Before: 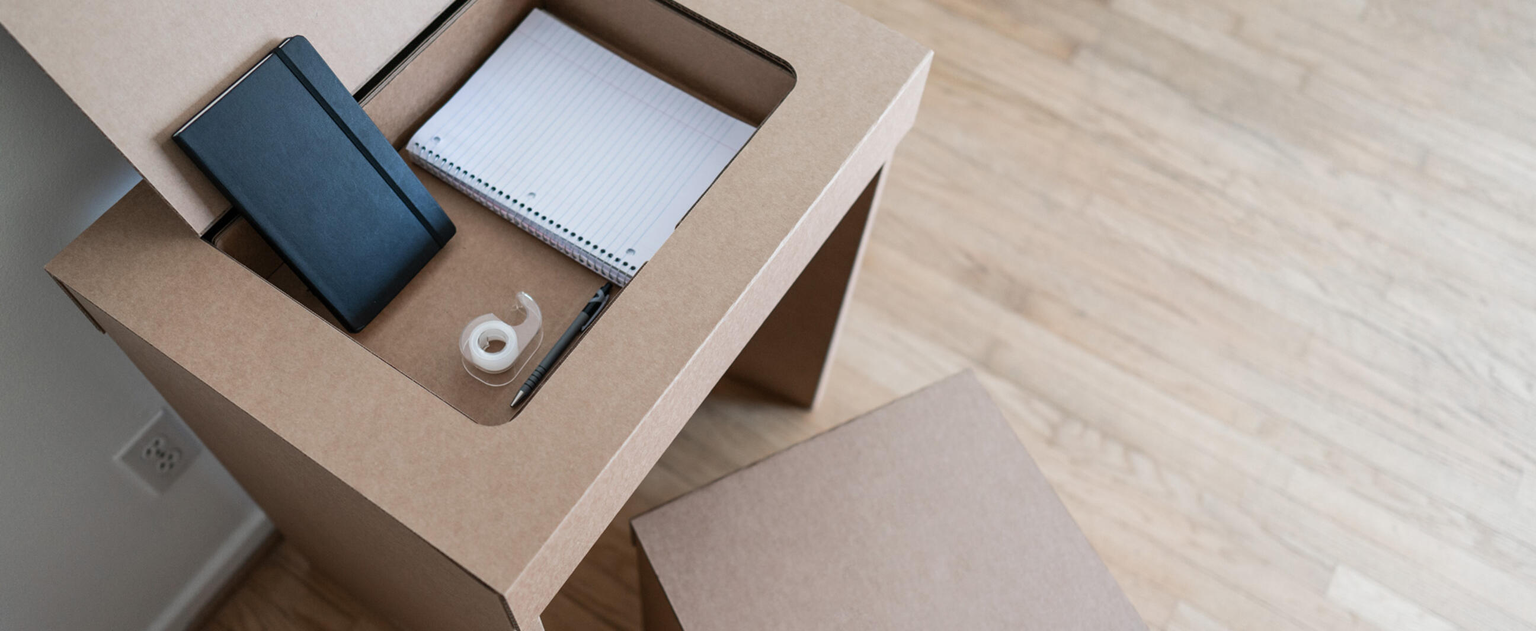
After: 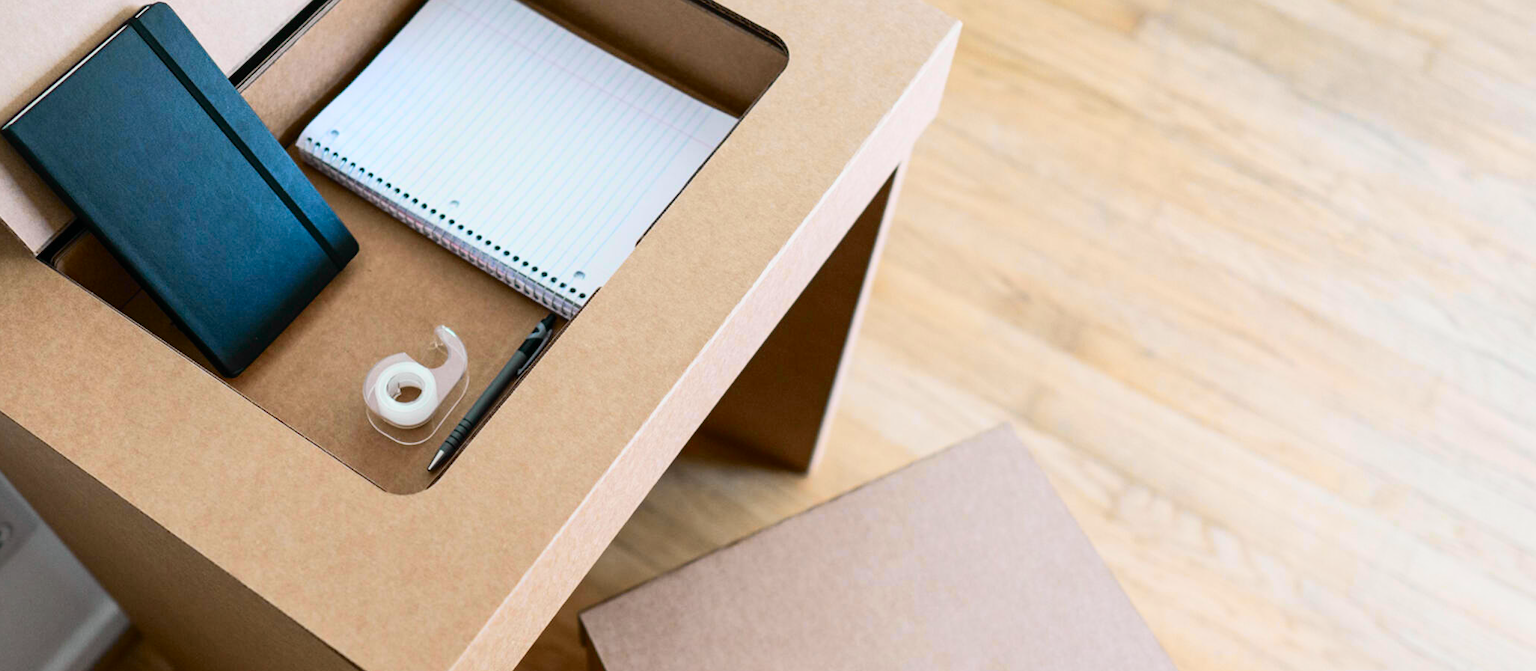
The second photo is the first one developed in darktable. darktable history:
tone curve: curves: ch0 [(0, 0.003) (0.044, 0.032) (0.12, 0.089) (0.19, 0.164) (0.269, 0.269) (0.473, 0.533) (0.595, 0.695) (0.718, 0.823) (0.855, 0.931) (1, 0.982)]; ch1 [(0, 0) (0.243, 0.245) (0.427, 0.387) (0.493, 0.481) (0.501, 0.5) (0.521, 0.528) (0.554, 0.586) (0.607, 0.655) (0.671, 0.735) (0.796, 0.85) (1, 1)]; ch2 [(0, 0) (0.249, 0.216) (0.357, 0.317) (0.448, 0.432) (0.478, 0.492) (0.498, 0.499) (0.517, 0.519) (0.537, 0.57) (0.569, 0.623) (0.61, 0.663) (0.706, 0.75) (0.808, 0.809) (0.991, 0.968)], color space Lab, independent channels, preserve colors none
crop: left 11.225%, top 5.381%, right 9.565%, bottom 10.314%
